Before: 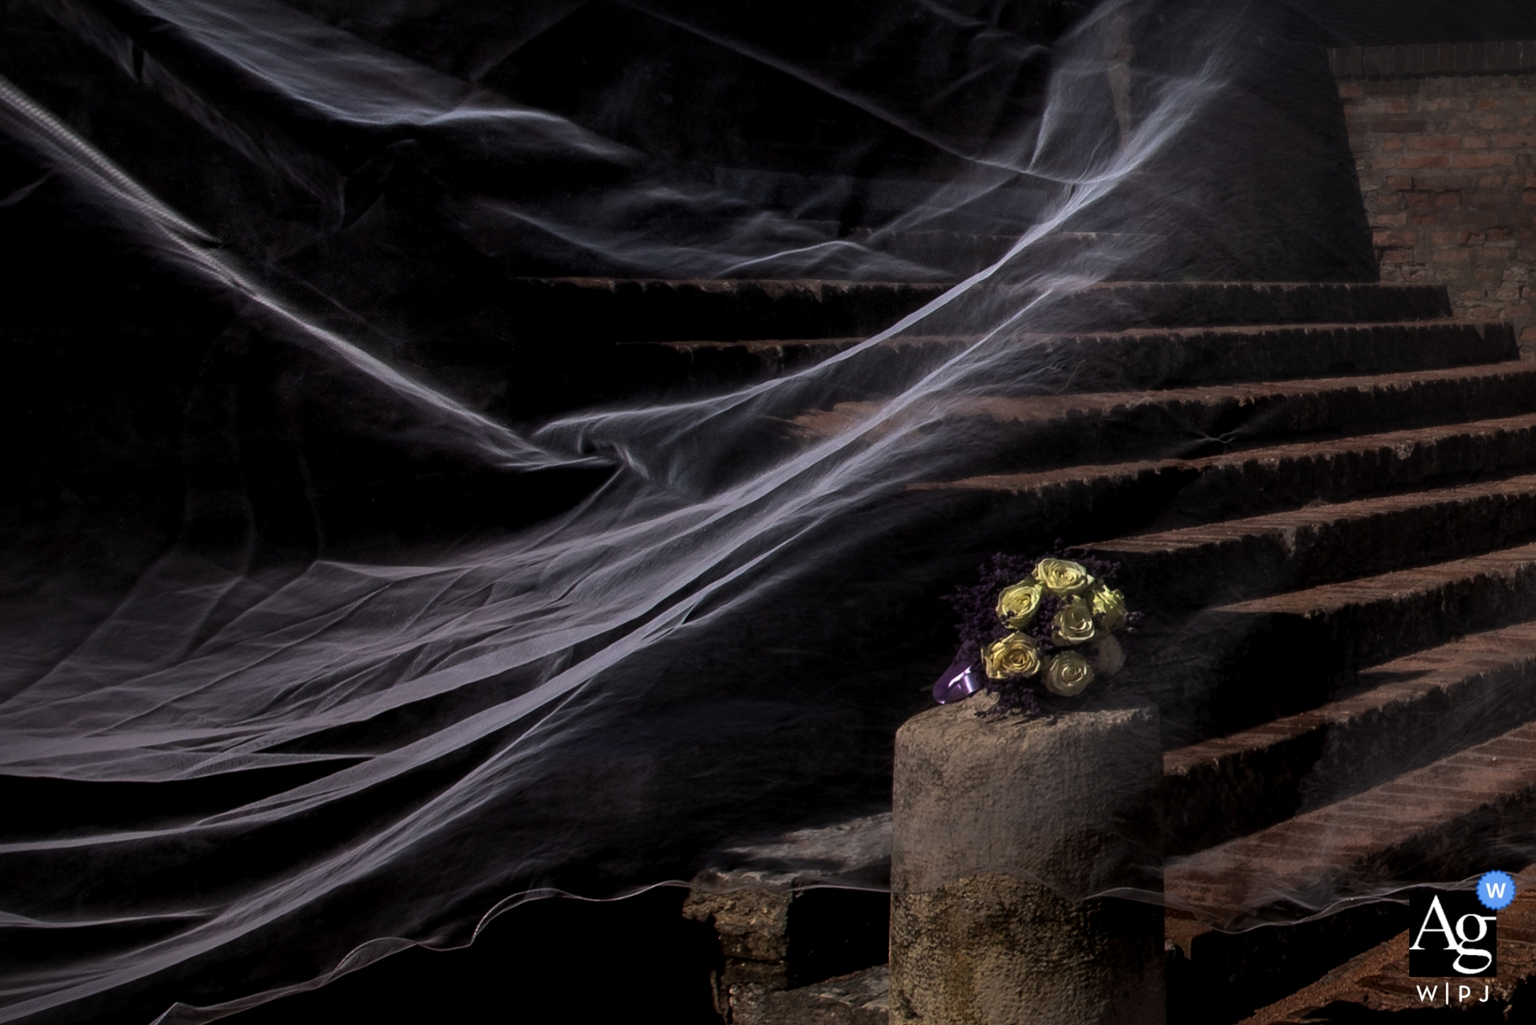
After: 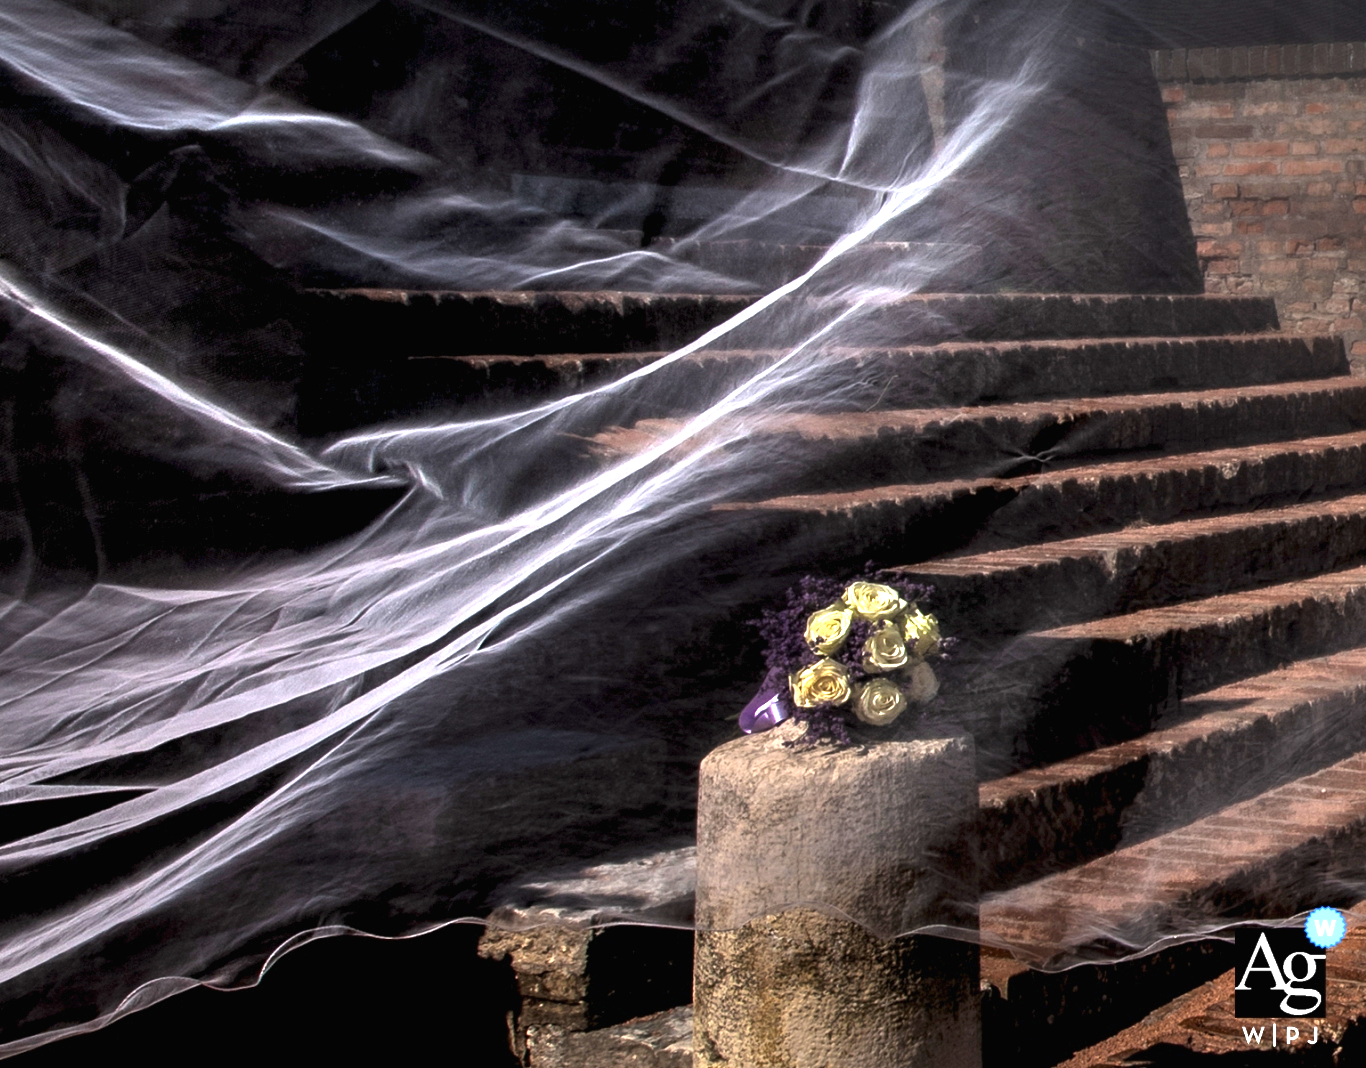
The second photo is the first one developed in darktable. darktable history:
crop and rotate: left 14.624%
exposure: black level correction 0, exposure 2.125 EV, compensate exposure bias true, compensate highlight preservation false
